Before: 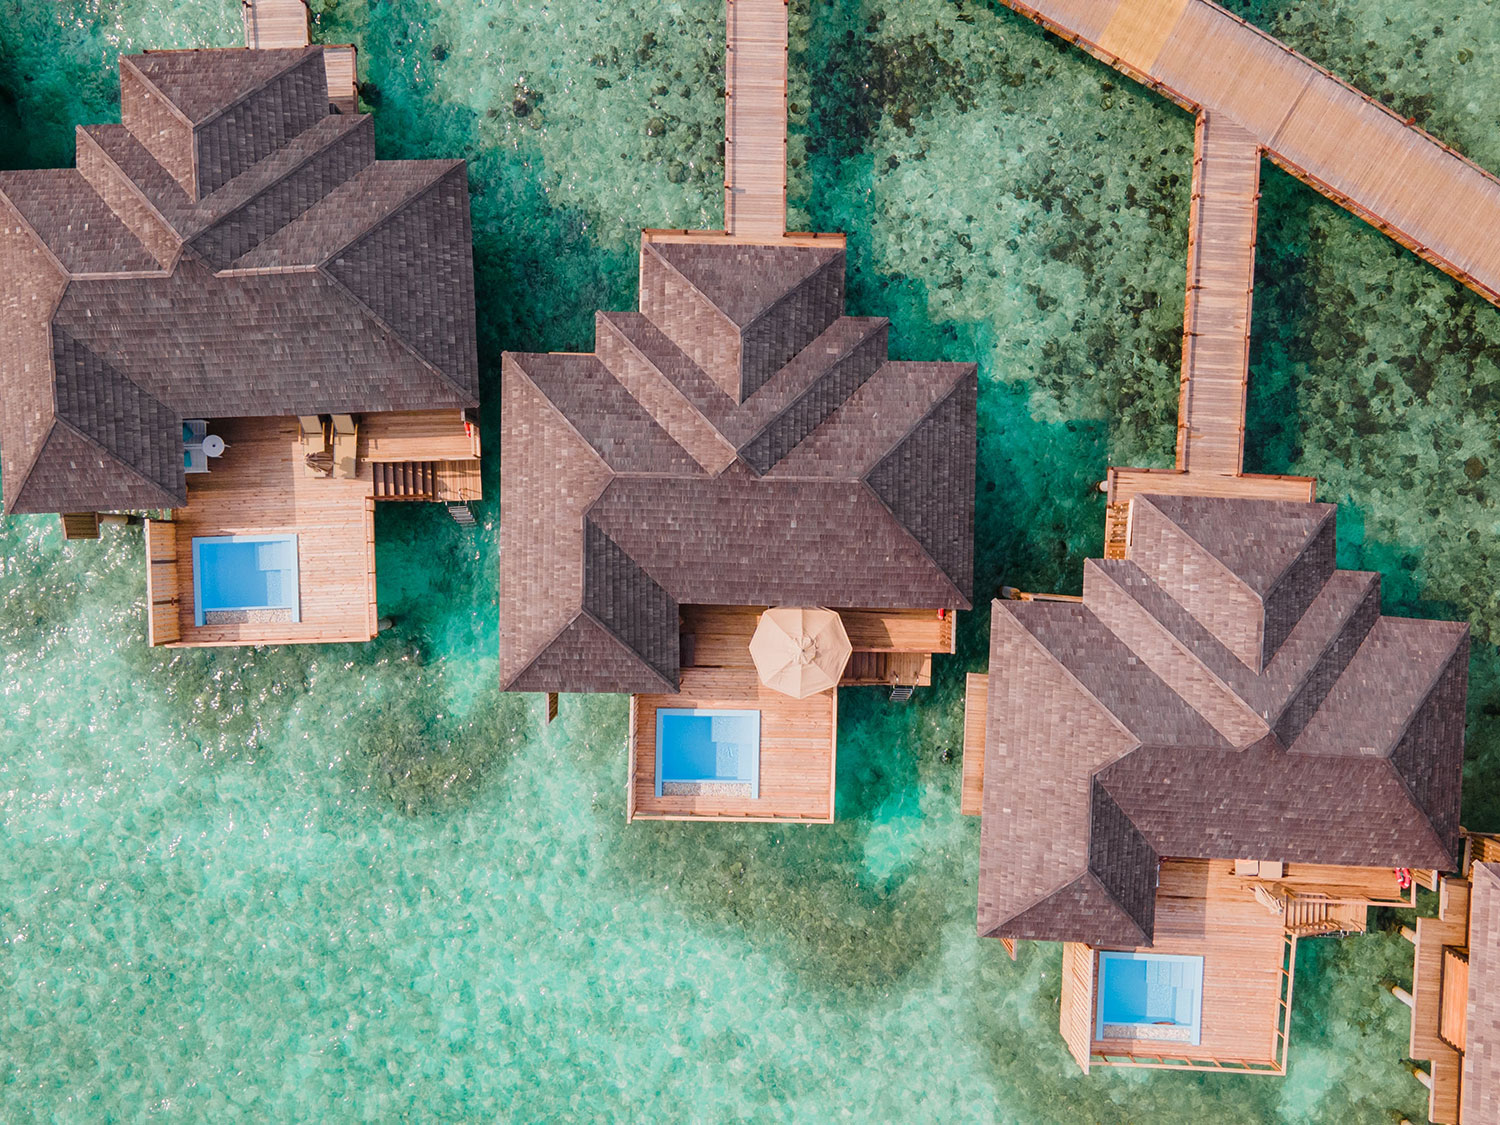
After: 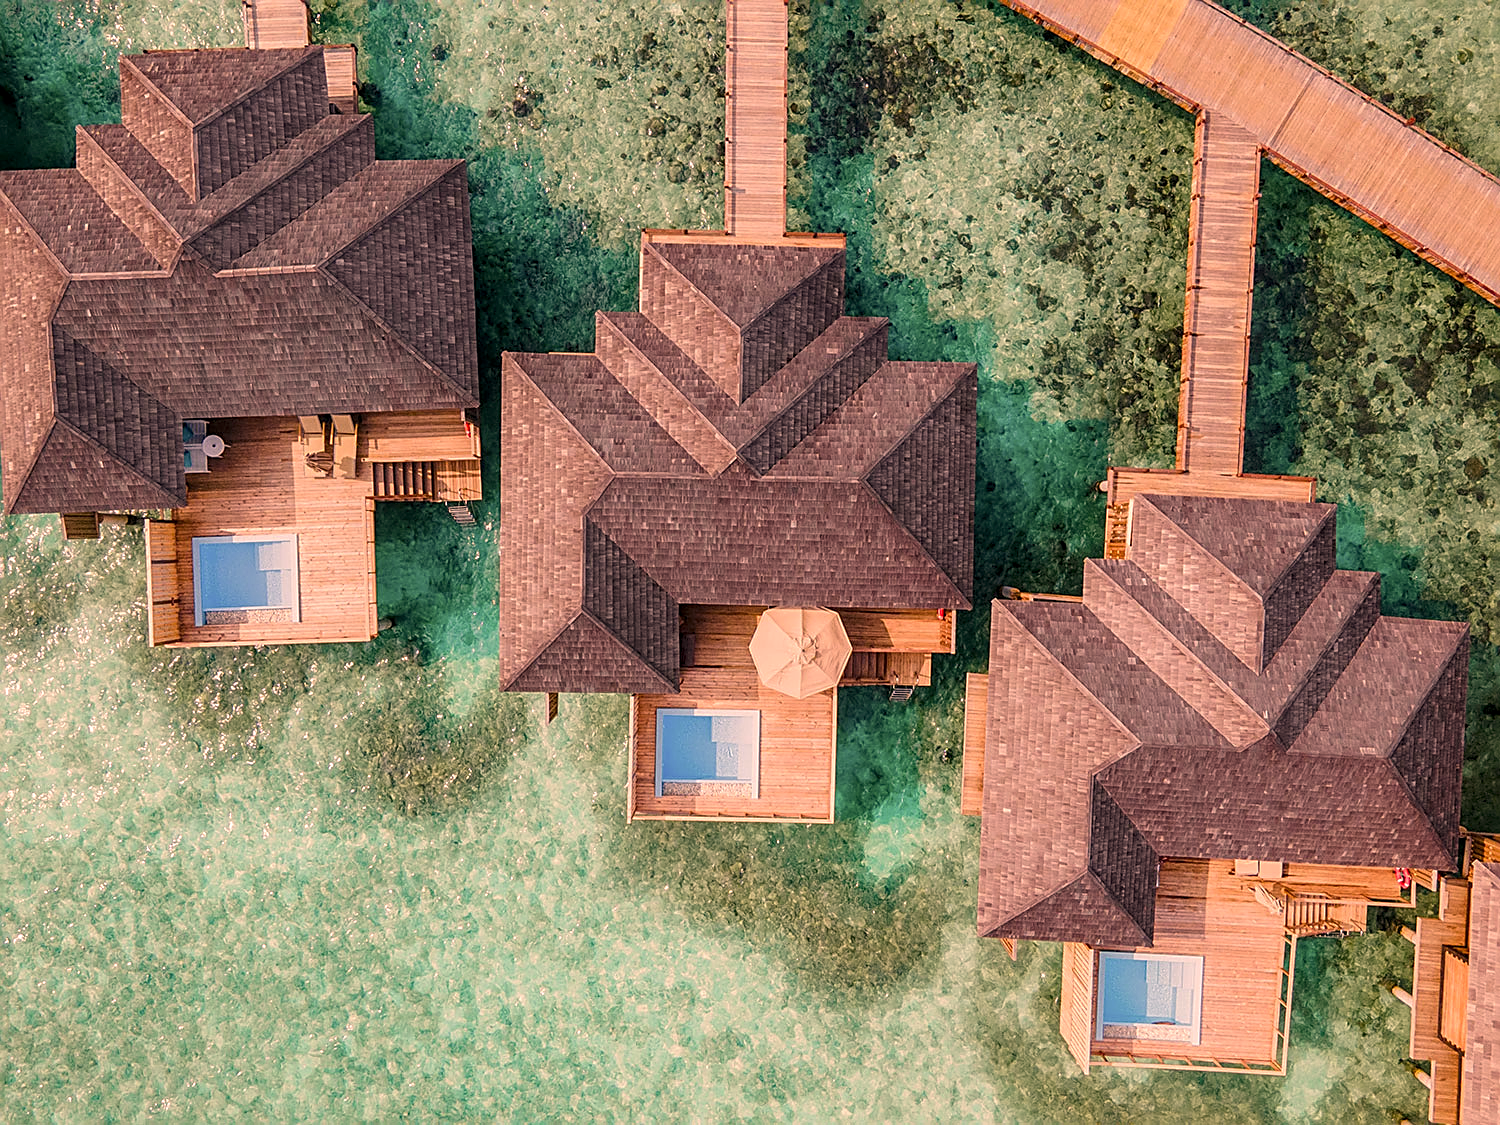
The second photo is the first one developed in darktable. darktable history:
color correction: highlights a* 17.88, highlights b* 18.79
local contrast: on, module defaults
sharpen: amount 0.75
